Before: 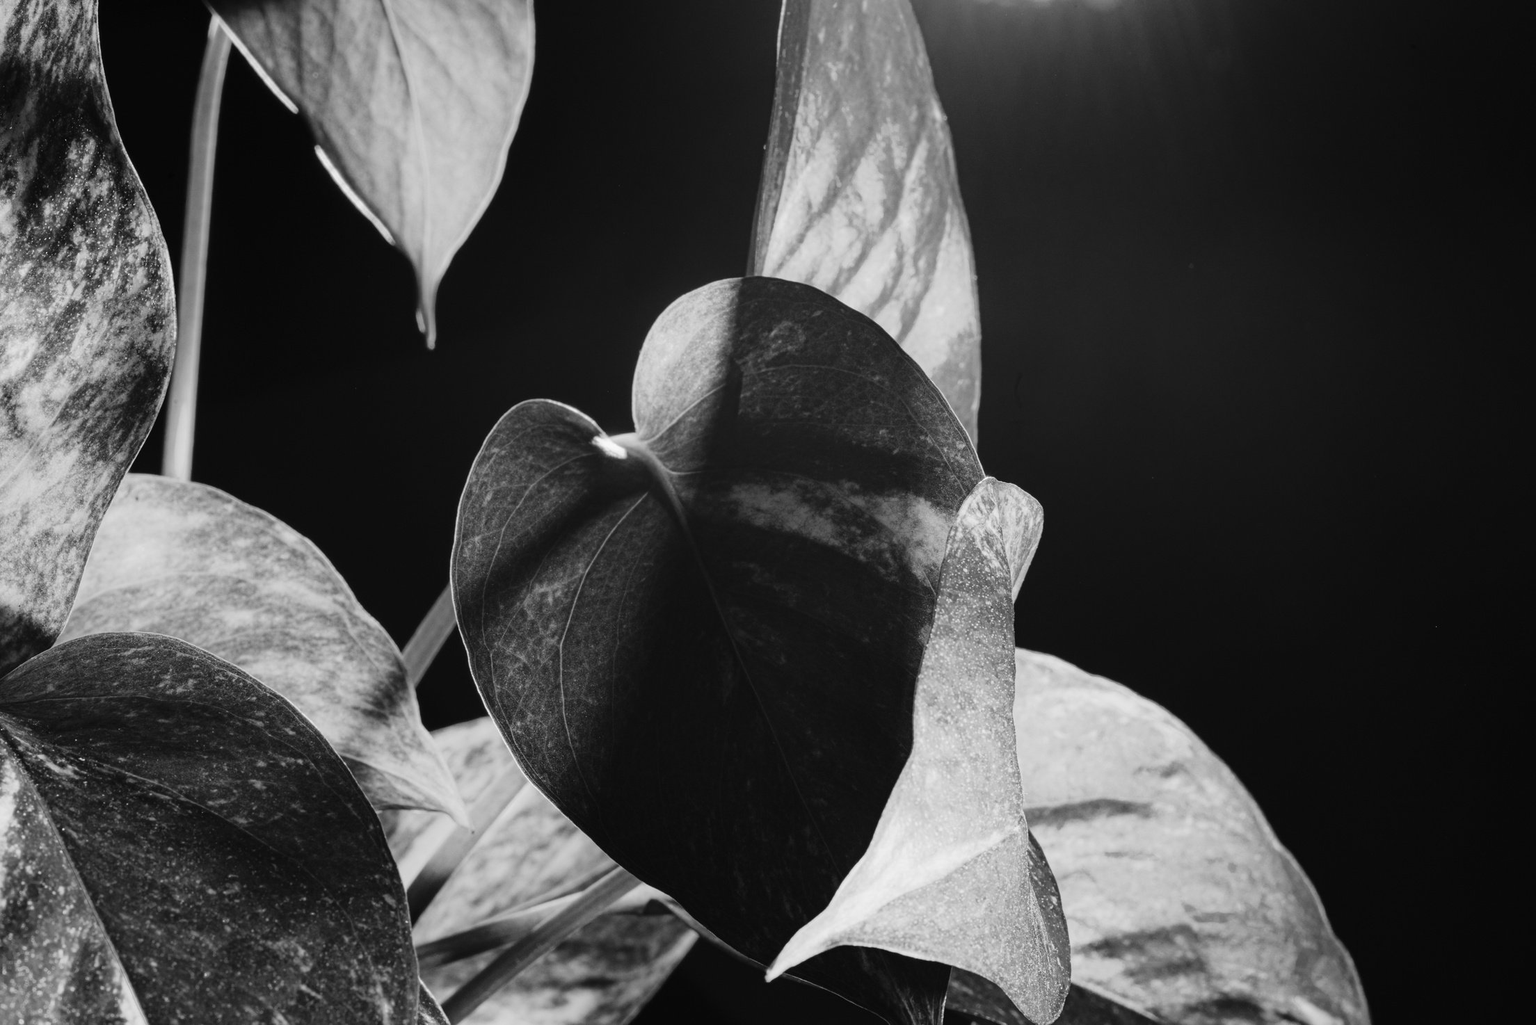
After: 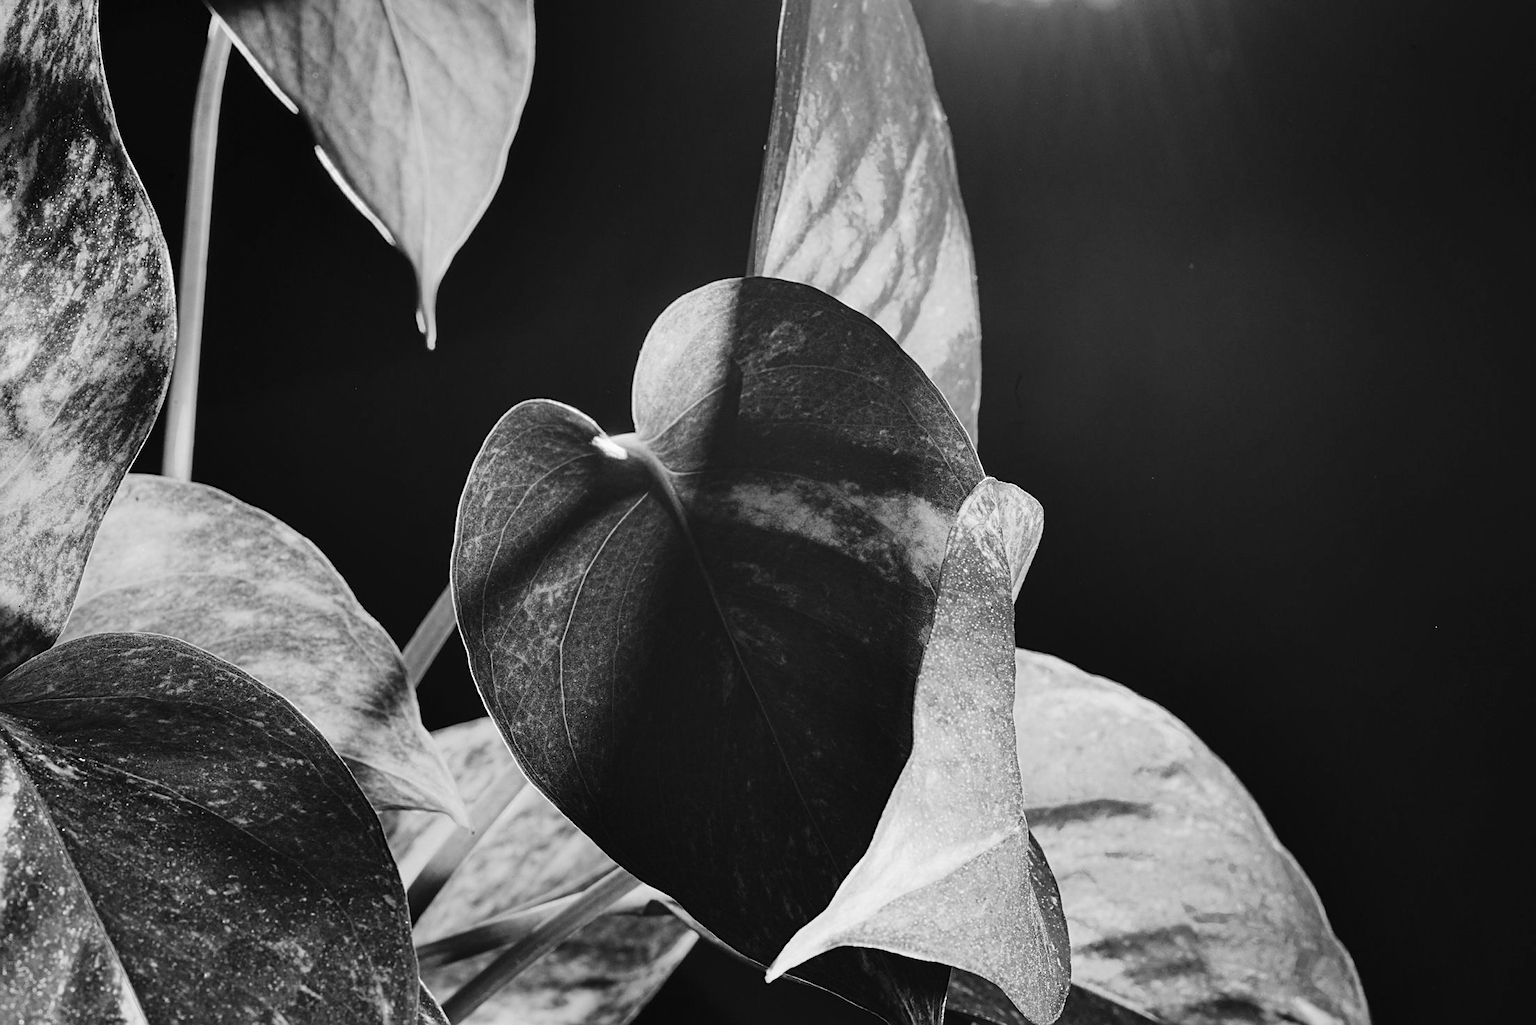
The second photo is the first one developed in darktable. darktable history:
monochrome: size 1
shadows and highlights: soften with gaussian
sharpen: on, module defaults
